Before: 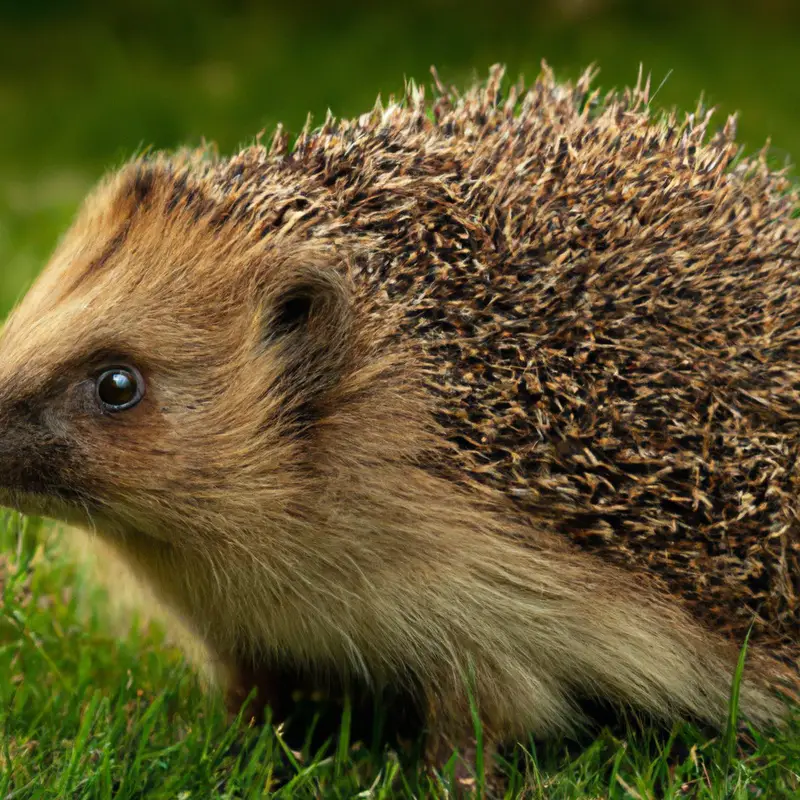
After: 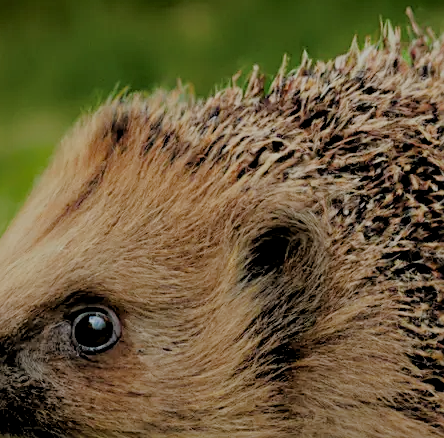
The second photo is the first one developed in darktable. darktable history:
filmic rgb: black relative exposure -4.45 EV, white relative exposure 6.59 EV, hardness 1.94, contrast 0.515
sharpen: on, module defaults
crop and rotate: left 3.067%, top 7.381%, right 41.381%, bottom 37.848%
local contrast: highlights 101%, shadows 99%, detail 119%, midtone range 0.2
